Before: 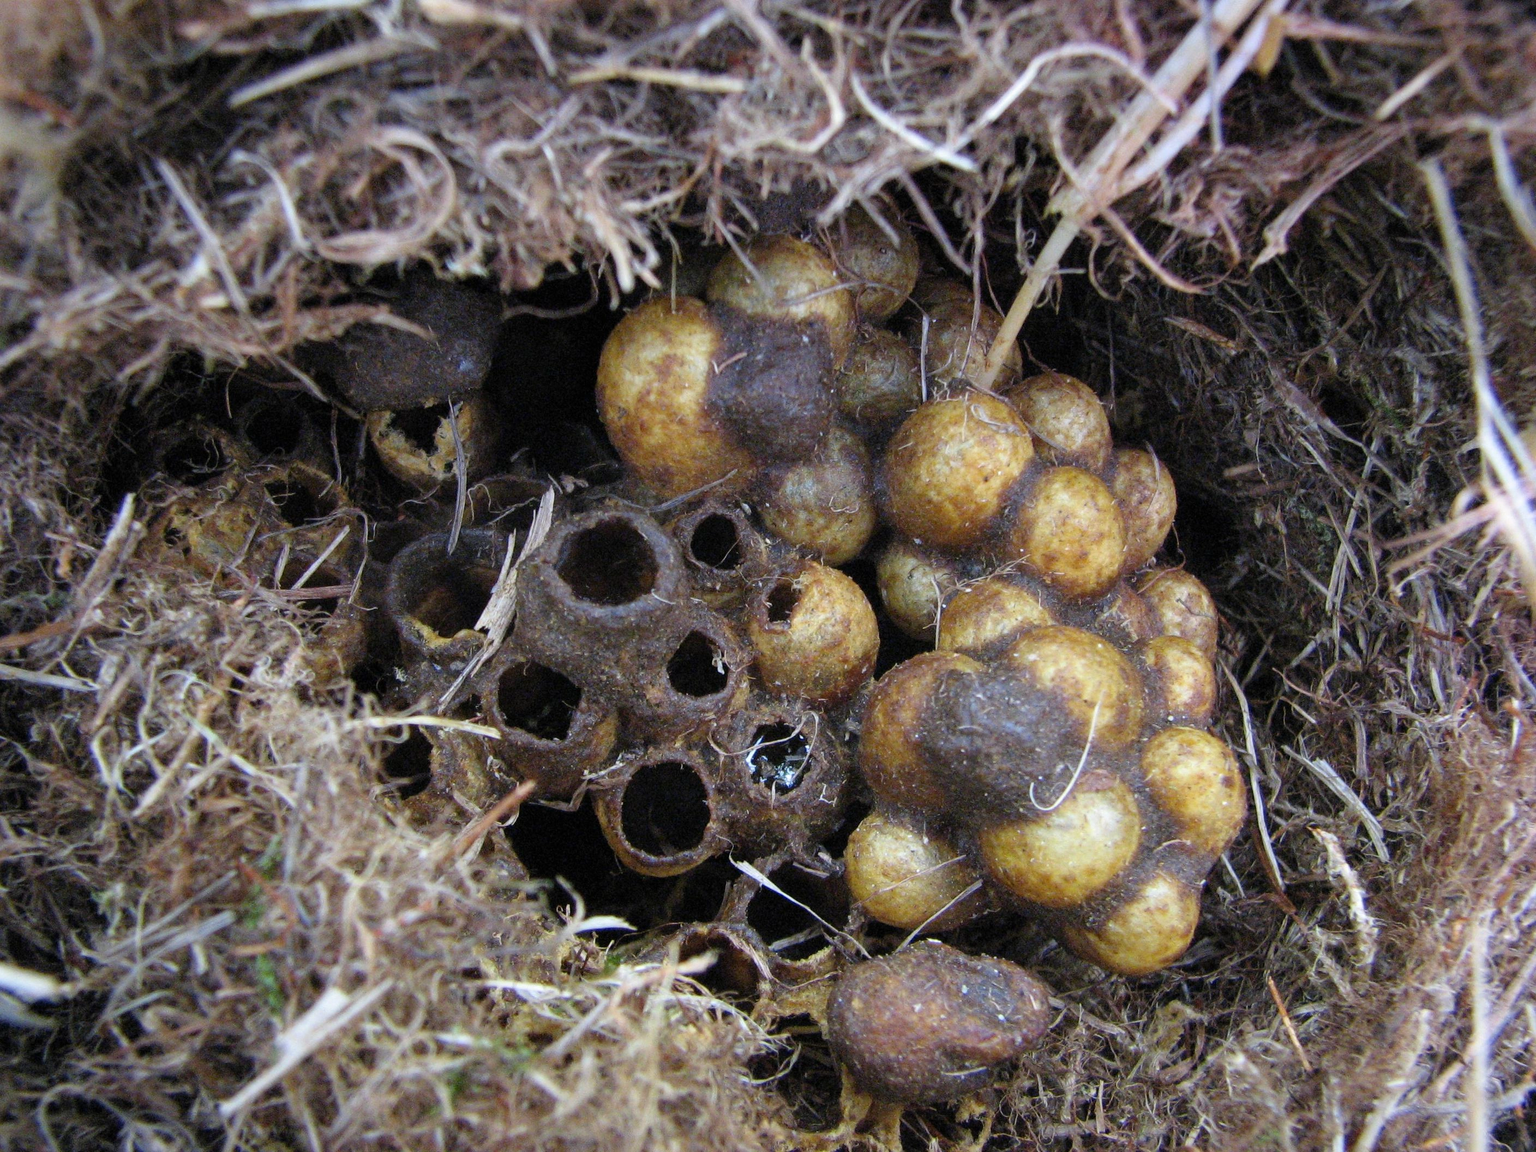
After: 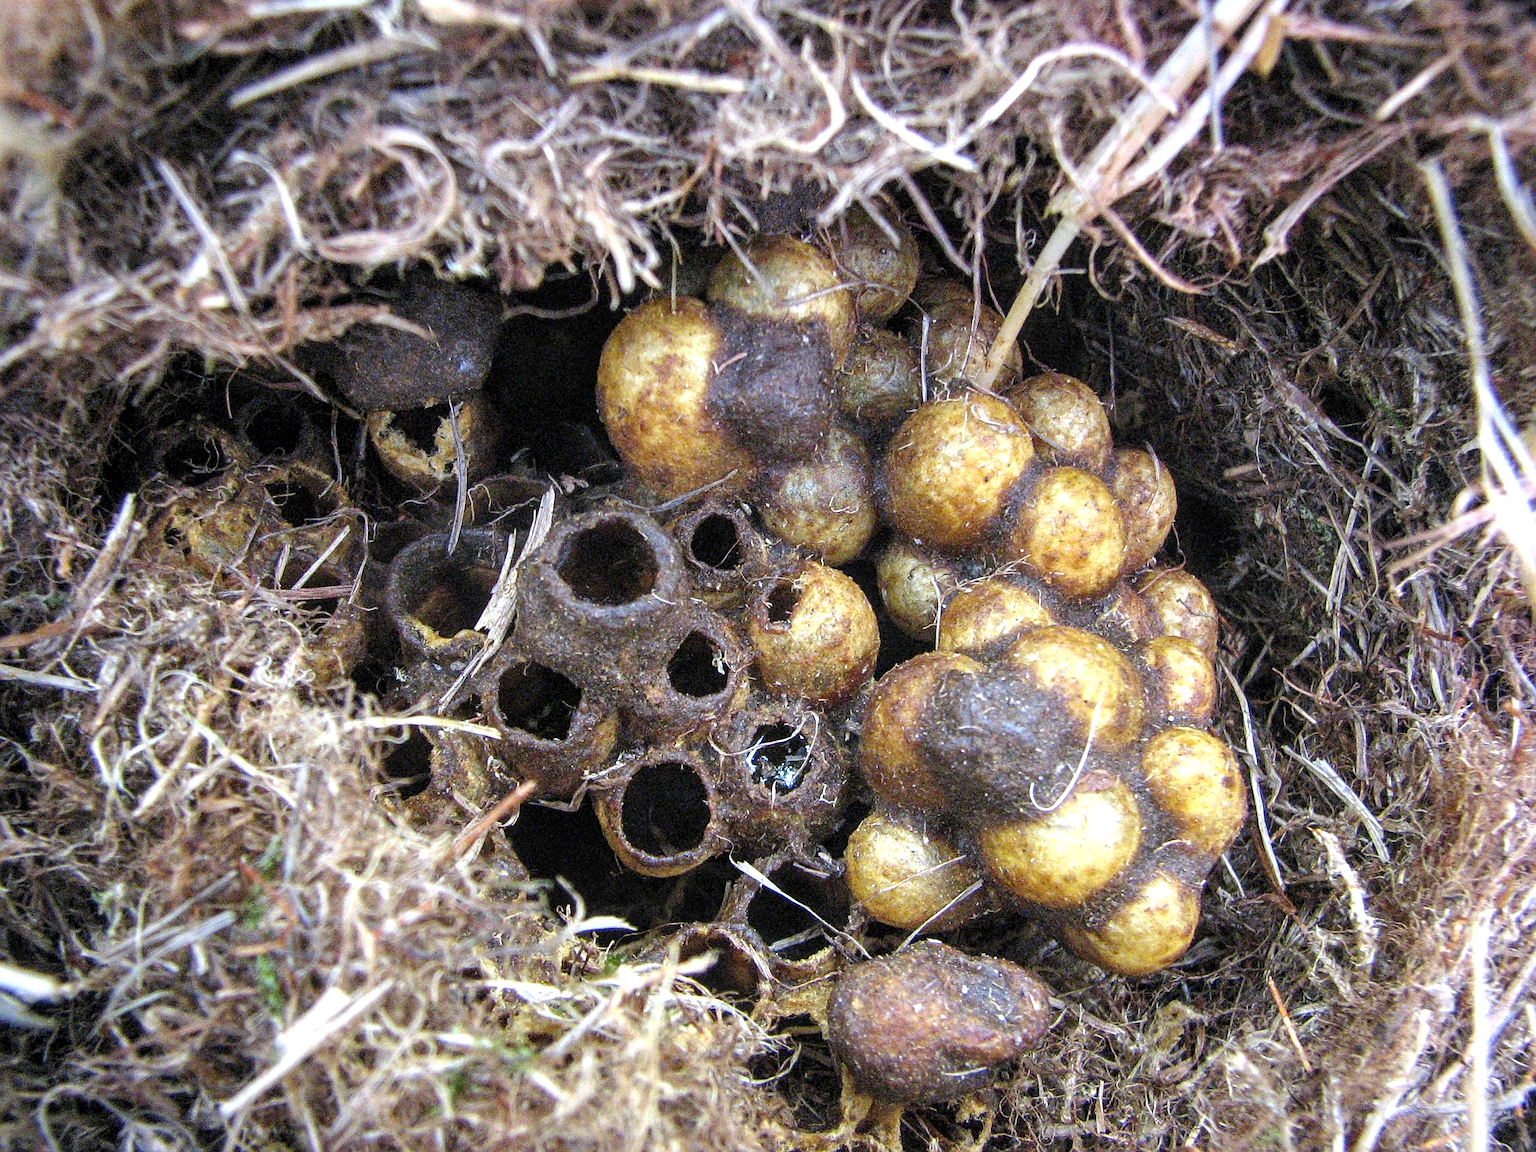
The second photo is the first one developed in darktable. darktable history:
local contrast: on, module defaults
exposure: black level correction 0, exposure 0.704 EV, compensate exposure bias true, compensate highlight preservation false
sharpen: on, module defaults
